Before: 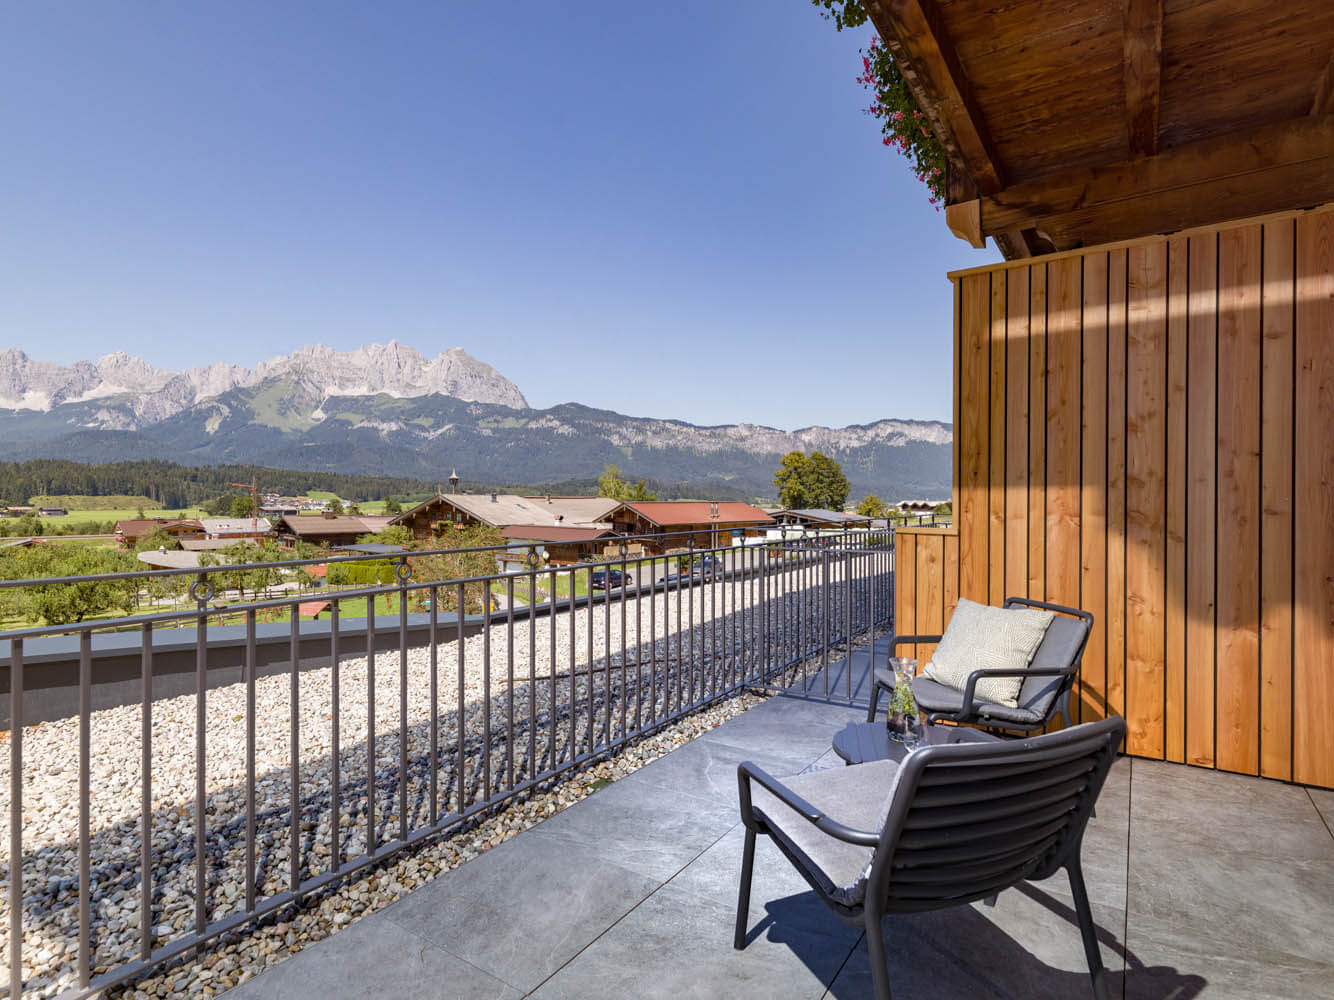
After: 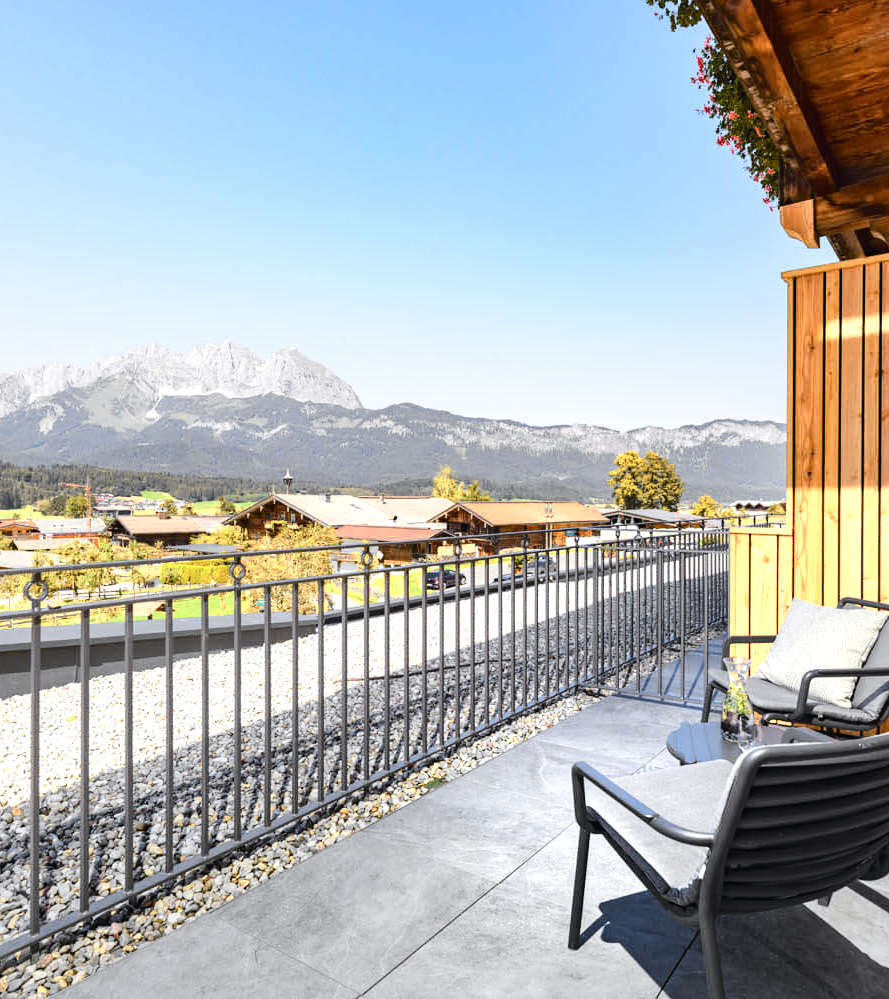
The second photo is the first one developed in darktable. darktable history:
tone curve: curves: ch0 [(0, 0) (0.071, 0.047) (0.266, 0.26) (0.483, 0.554) (0.753, 0.811) (1, 0.983)]; ch1 [(0, 0) (0.346, 0.307) (0.408, 0.369) (0.463, 0.443) (0.482, 0.493) (0.502, 0.5) (0.517, 0.502) (0.55, 0.548) (0.597, 0.624) (0.651, 0.698) (1, 1)]; ch2 [(0, 0) (0.346, 0.34) (0.434, 0.46) (0.485, 0.494) (0.5, 0.494) (0.517, 0.506) (0.535, 0.529) (0.583, 0.611) (0.625, 0.666) (1, 1)], color space Lab, independent channels, preserve colors none
color zones: curves: ch0 [(0.018, 0.548) (0.197, 0.654) (0.425, 0.447) (0.605, 0.658) (0.732, 0.579)]; ch1 [(0.105, 0.531) (0.224, 0.531) (0.386, 0.39) (0.618, 0.456) (0.732, 0.456) (0.956, 0.421)]; ch2 [(0.039, 0.583) (0.215, 0.465) (0.399, 0.544) (0.465, 0.548) (0.614, 0.447) (0.724, 0.43) (0.882, 0.623) (0.956, 0.632)]
exposure: black level correction -0.002, exposure 0.53 EV, compensate highlight preservation false
crop and rotate: left 12.461%, right 20.883%
